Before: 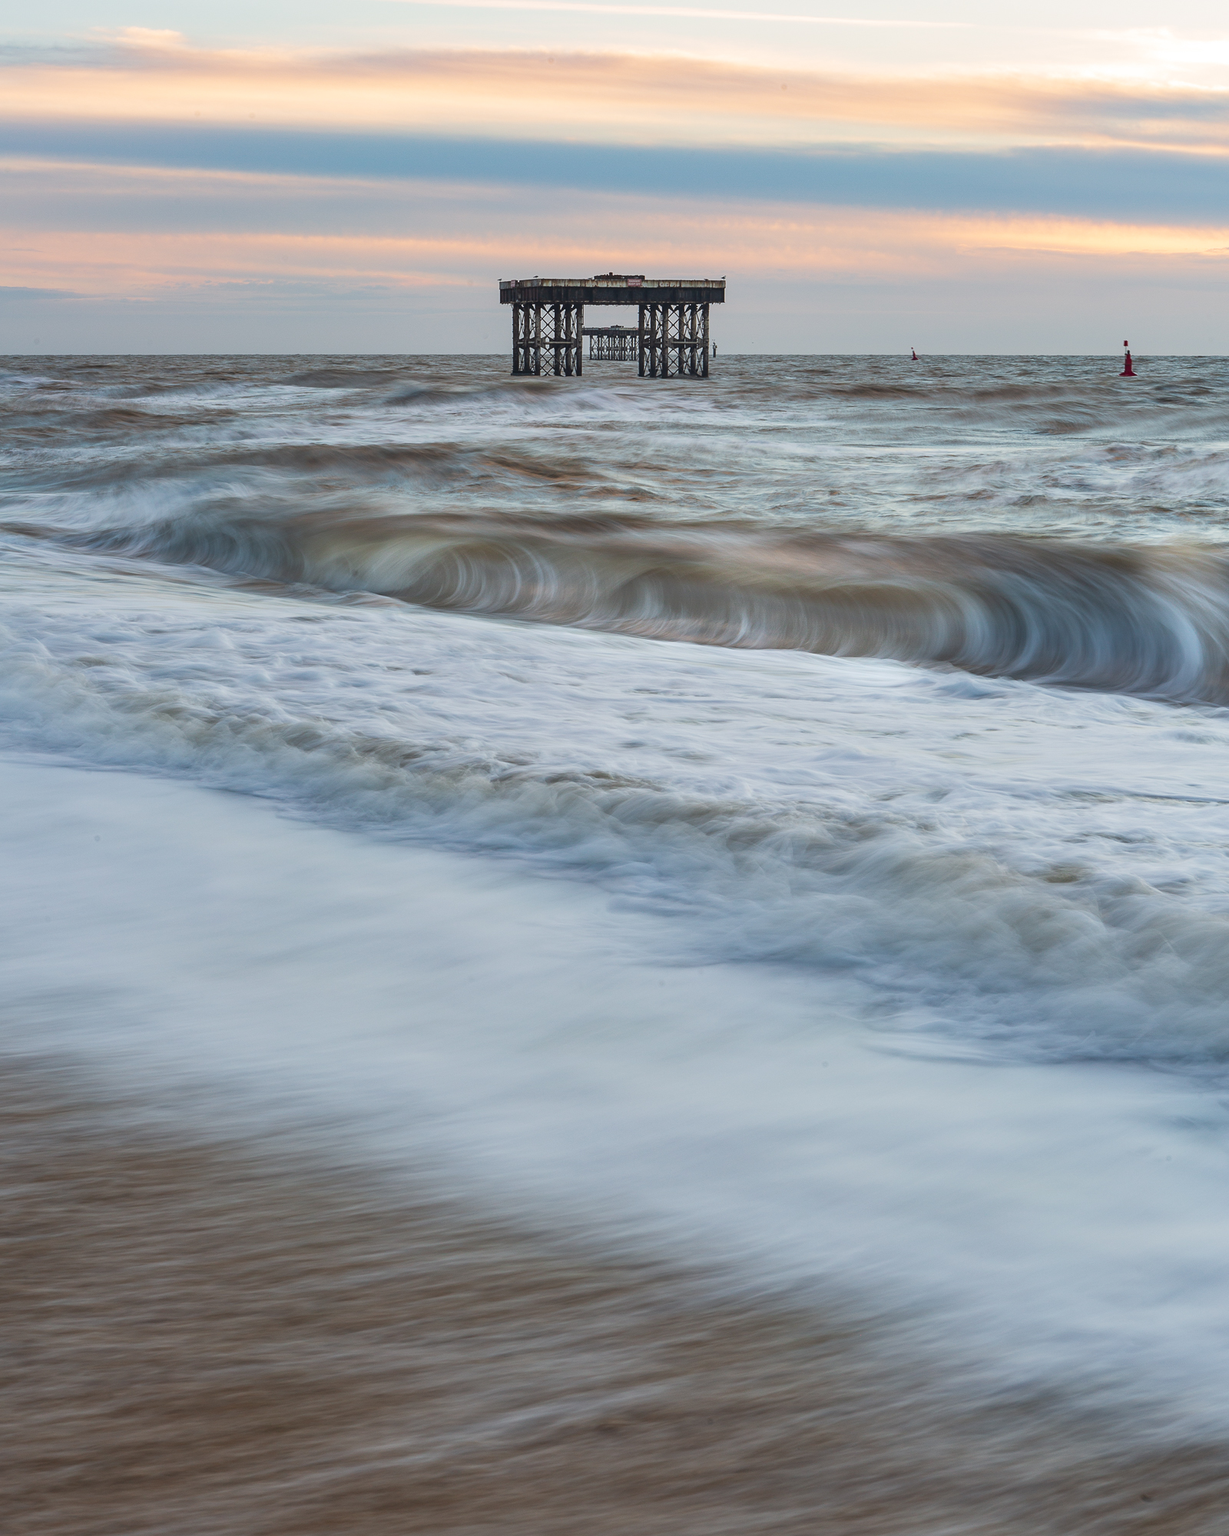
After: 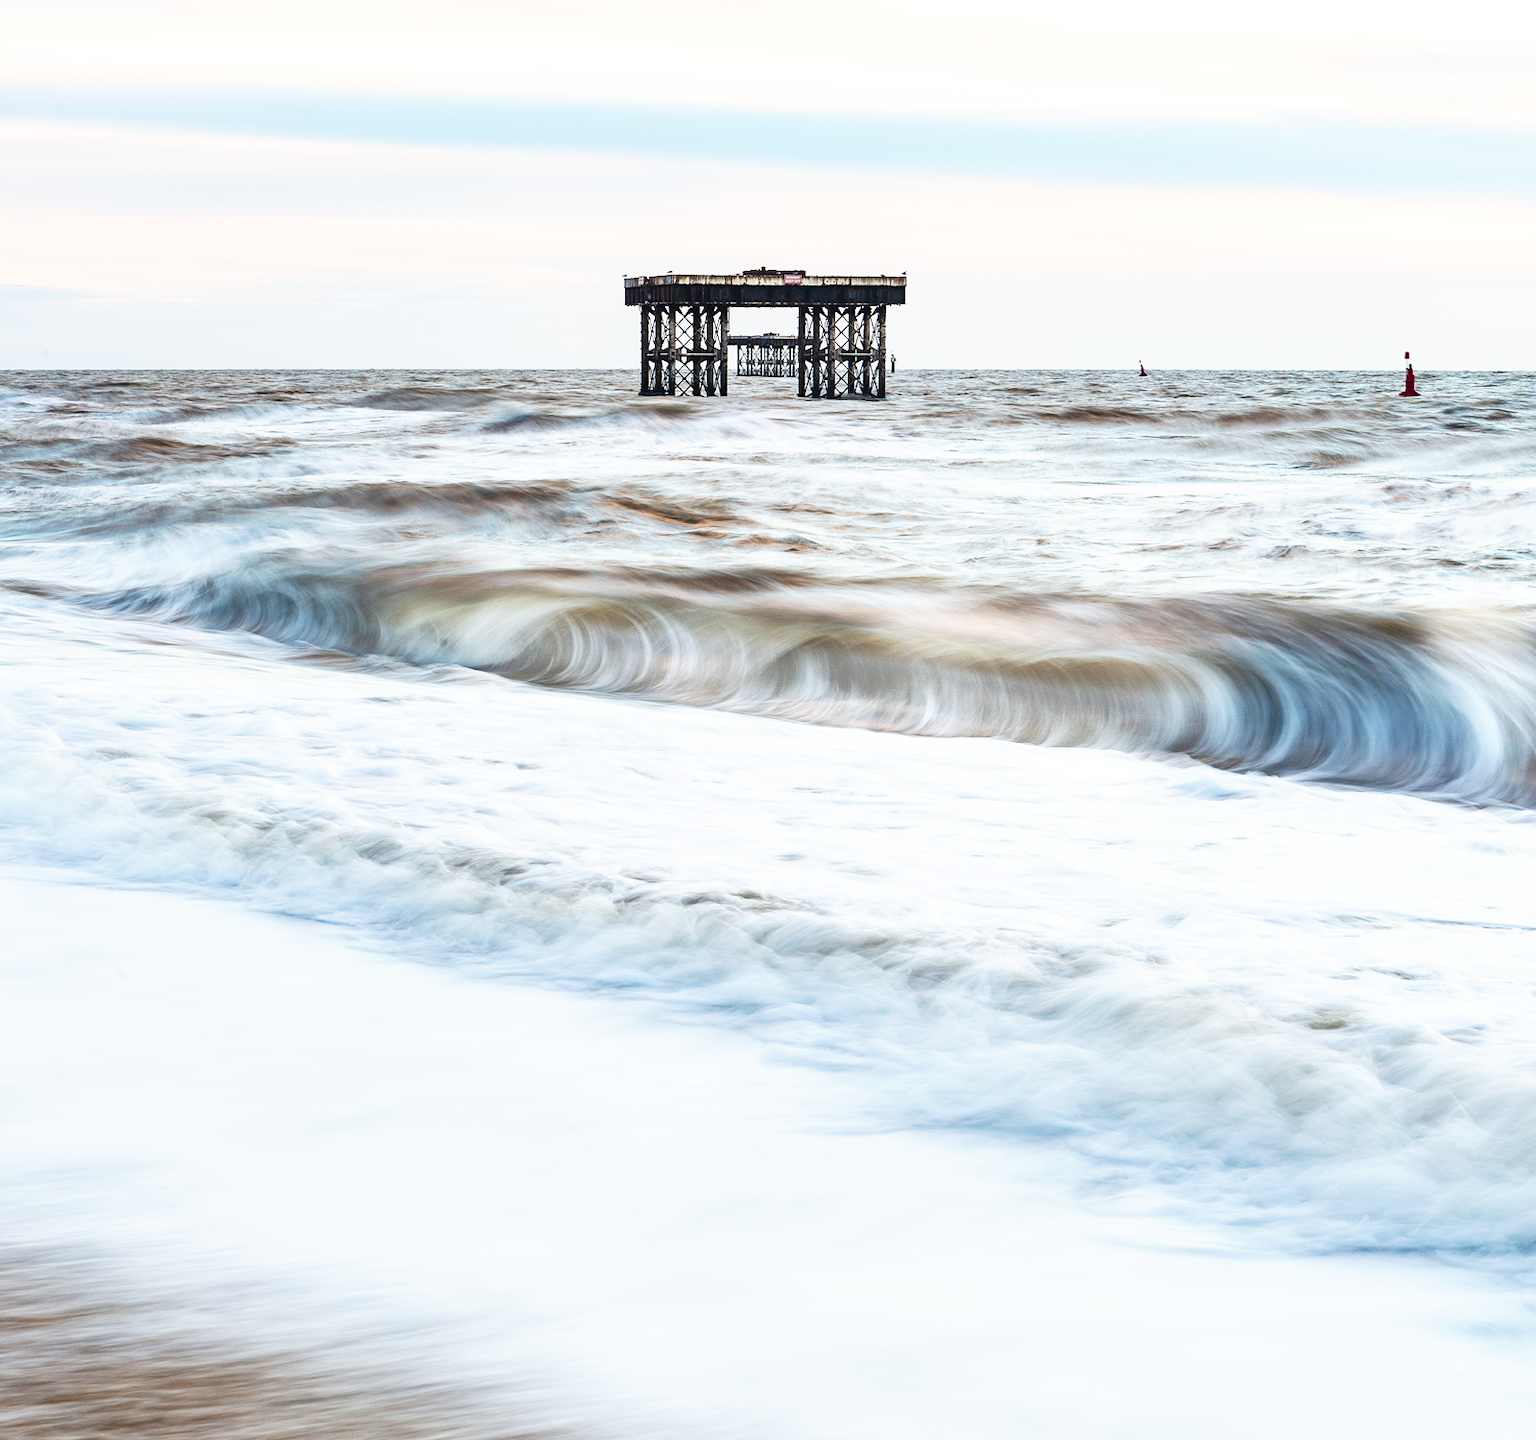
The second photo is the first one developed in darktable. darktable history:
tone equalizer: -8 EV -0.417 EV, -7 EV -0.389 EV, -6 EV -0.333 EV, -5 EV -0.222 EV, -3 EV 0.222 EV, -2 EV 0.333 EV, -1 EV 0.389 EV, +0 EV 0.417 EV, edges refinement/feathering 500, mask exposure compensation -1.57 EV, preserve details no
crop: top 3.857%, bottom 21.132%
base curve: curves: ch0 [(0, 0) (0.007, 0.004) (0.027, 0.03) (0.046, 0.07) (0.207, 0.54) (0.442, 0.872) (0.673, 0.972) (1, 1)], preserve colors none
